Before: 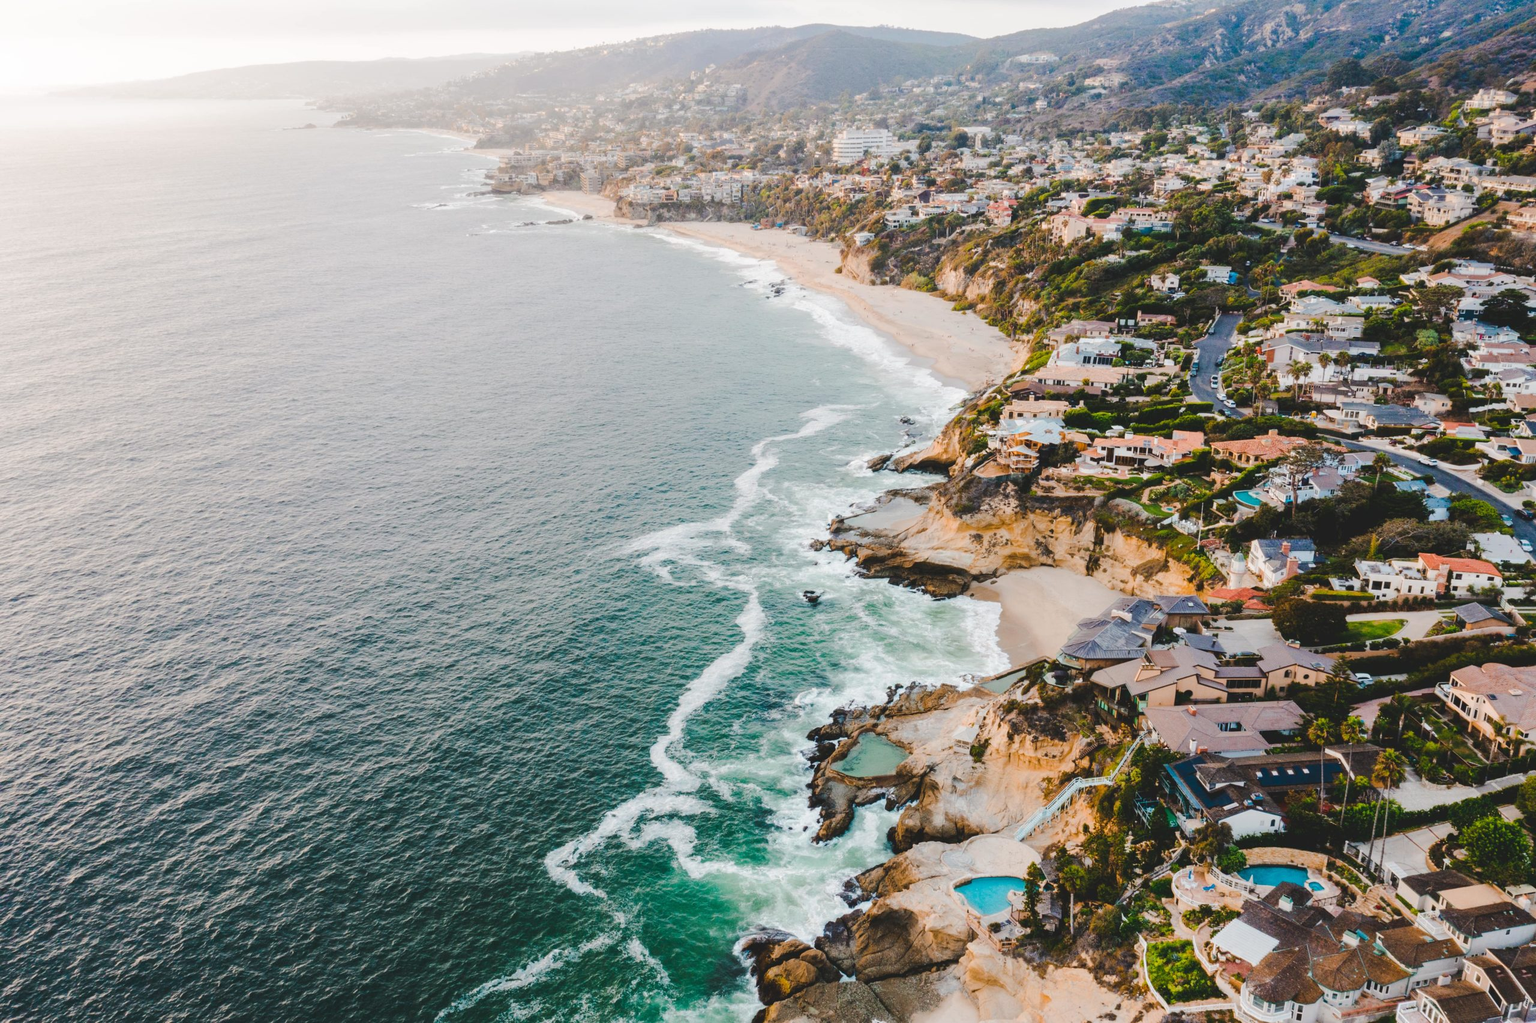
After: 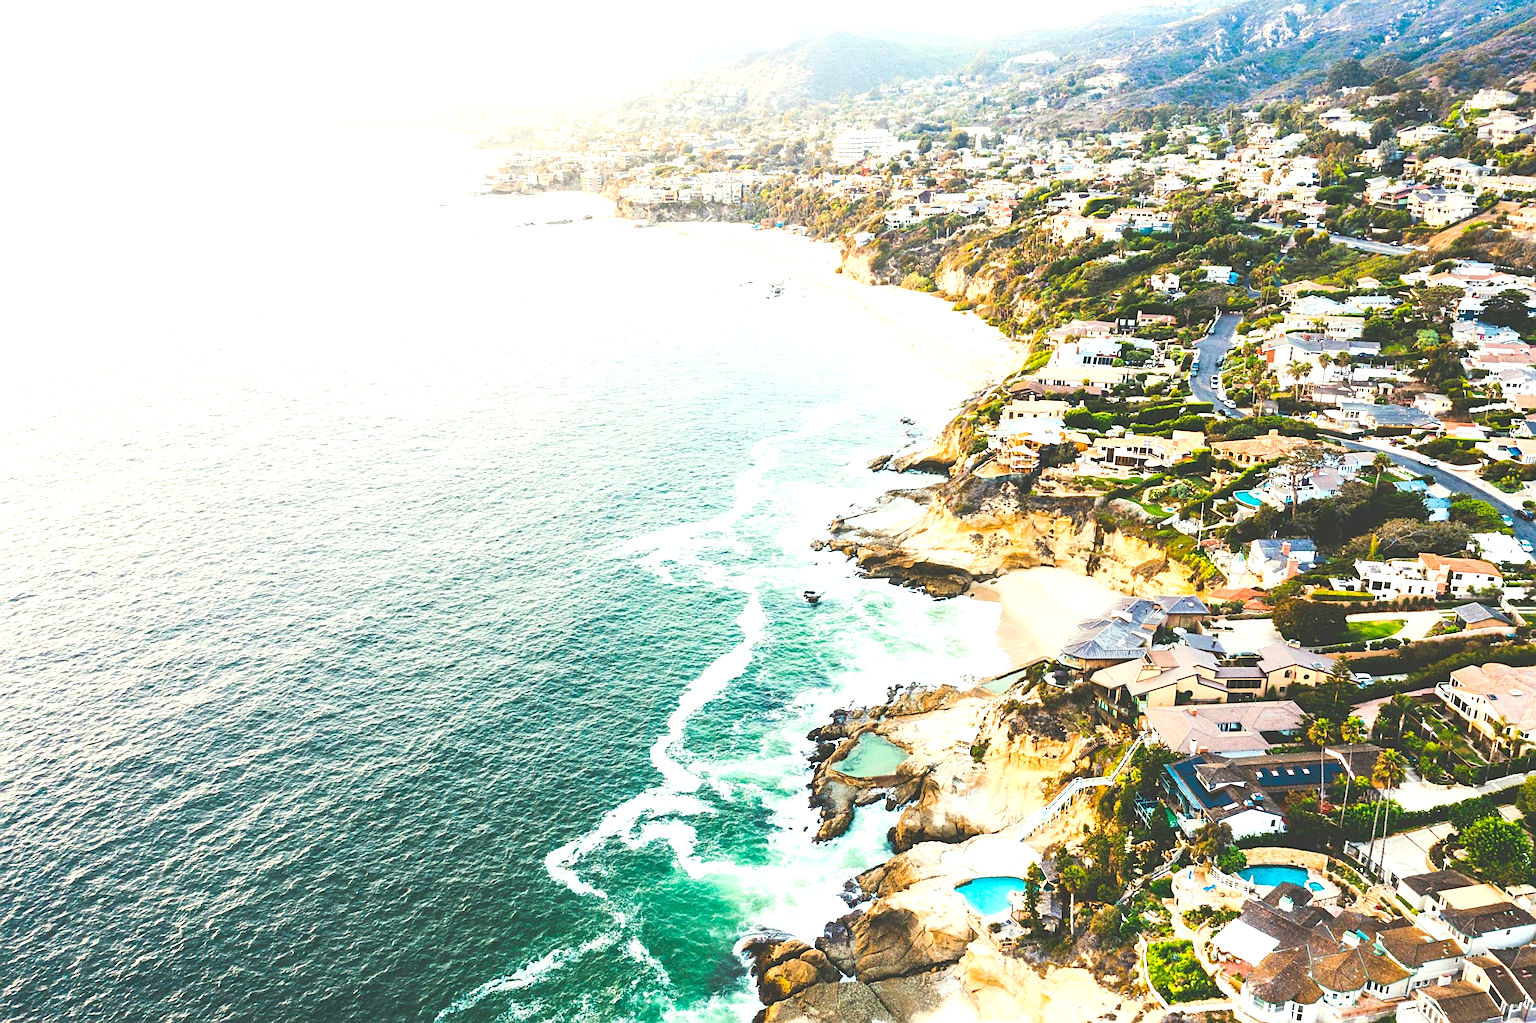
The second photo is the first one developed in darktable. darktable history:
exposure: black level correction 0, exposure 1.2 EV, compensate exposure bias true, compensate highlight preservation false
levels: levels [0, 0.478, 1]
color correction: highlights a* -4.28, highlights b* 6.53
sharpen: on, module defaults
